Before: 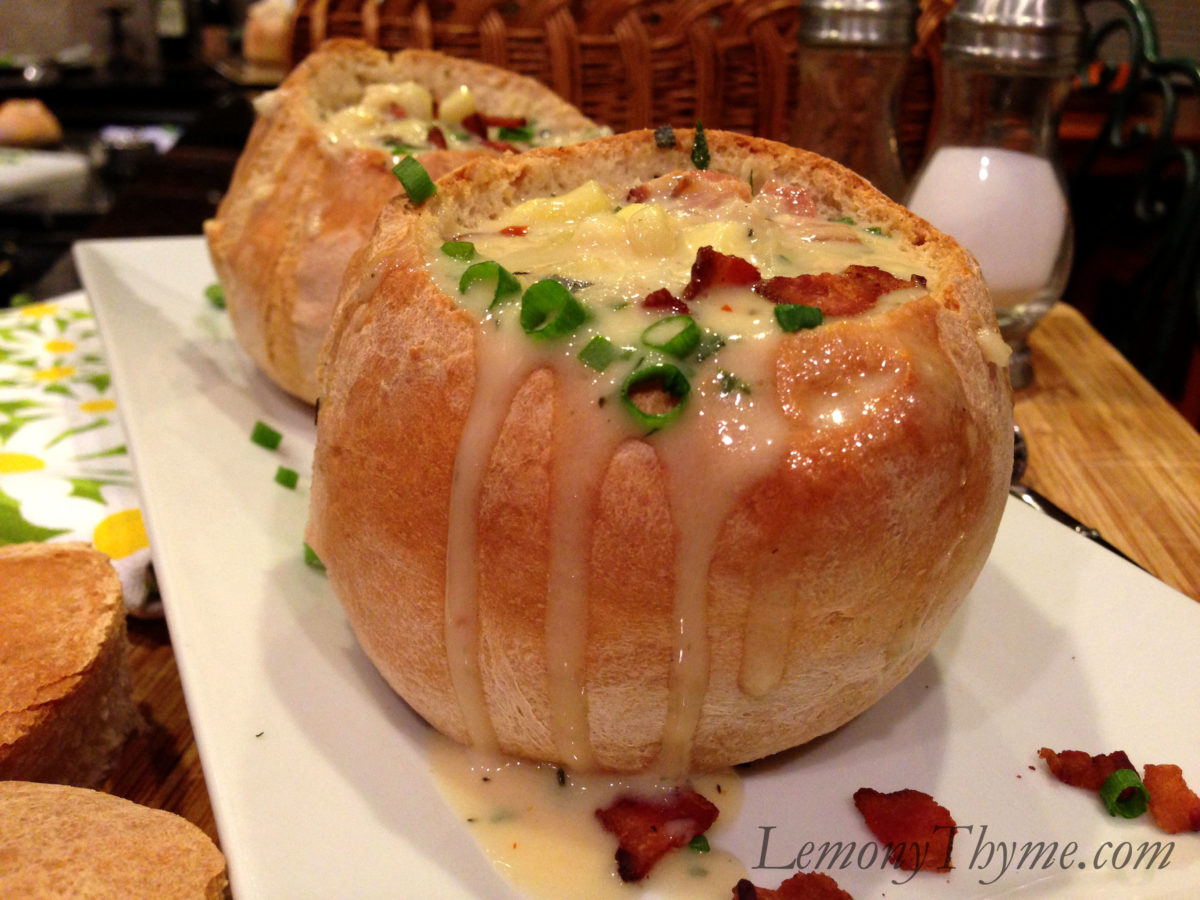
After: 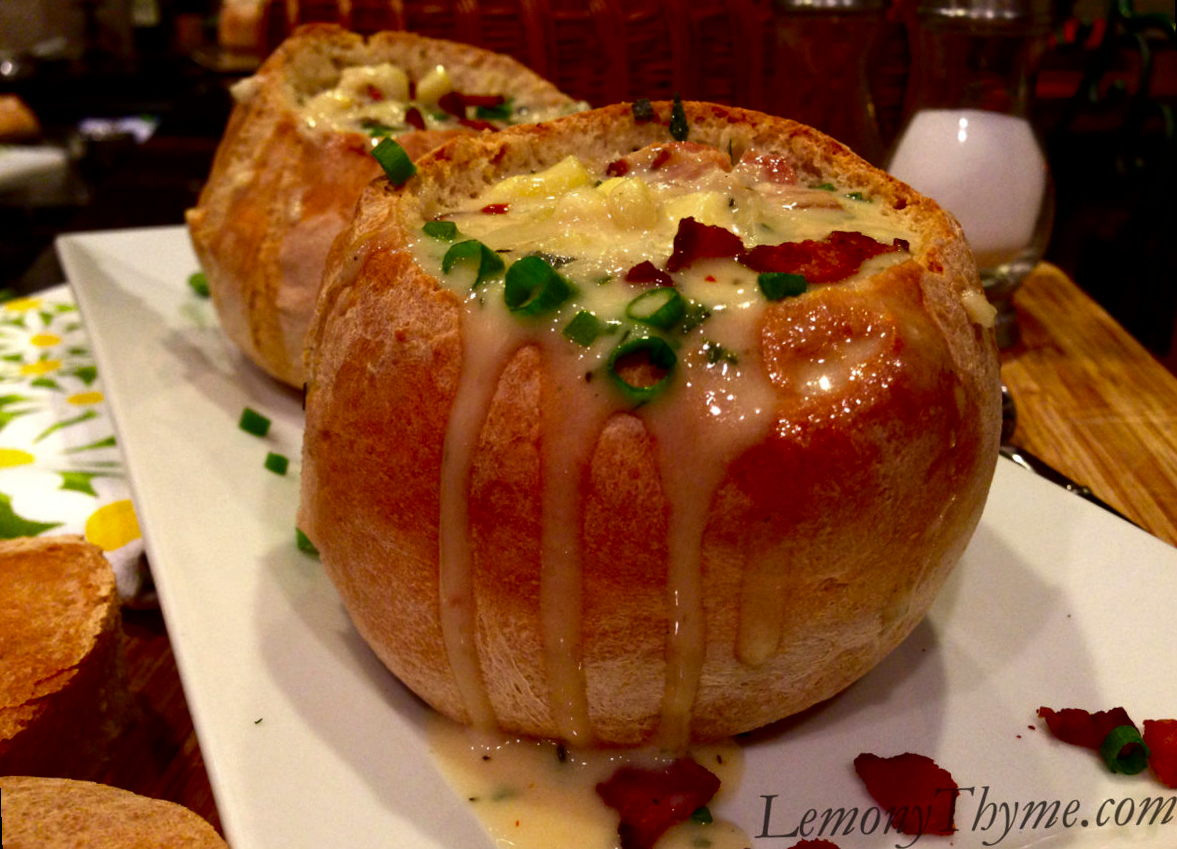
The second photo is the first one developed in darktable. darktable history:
rotate and perspective: rotation -2°, crop left 0.022, crop right 0.978, crop top 0.049, crop bottom 0.951
contrast brightness saturation: contrast 0.1, brightness -0.26, saturation 0.14
